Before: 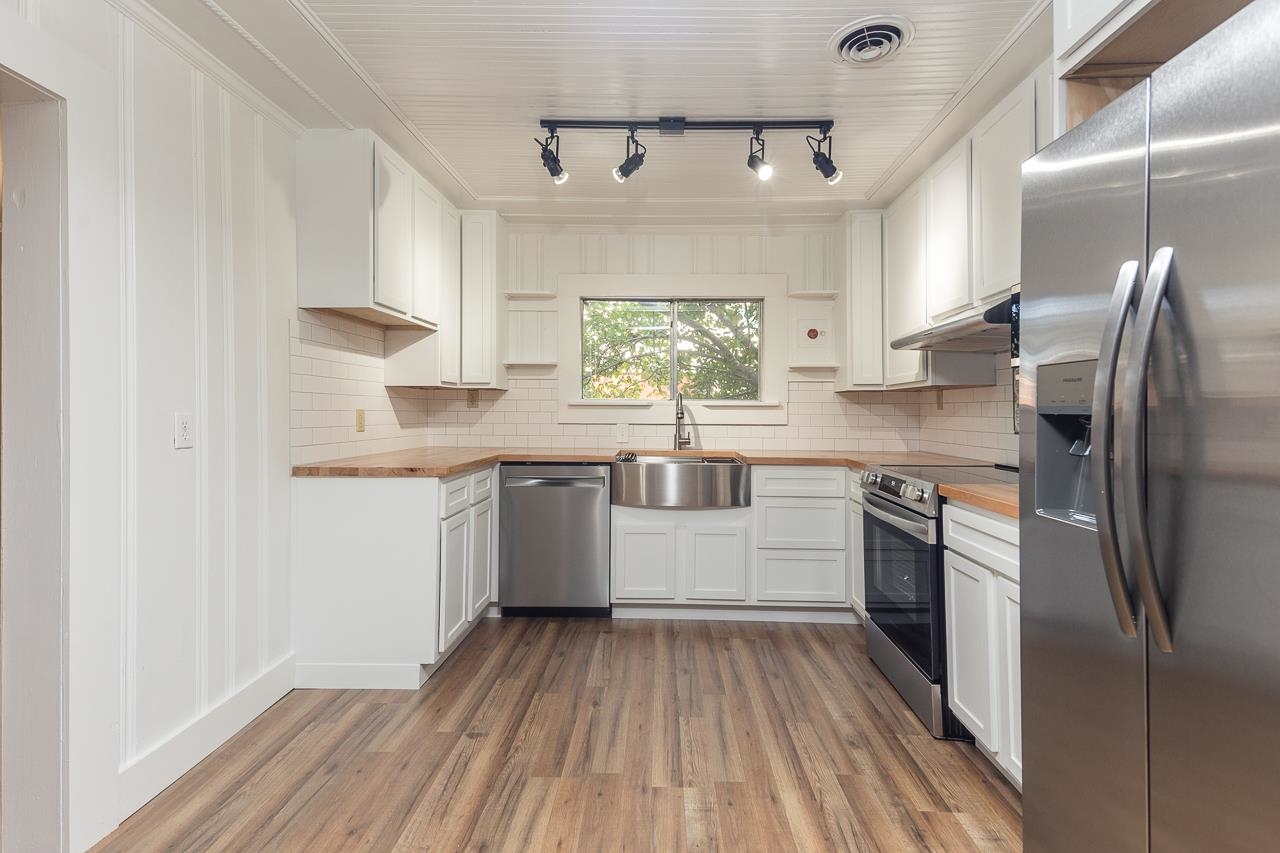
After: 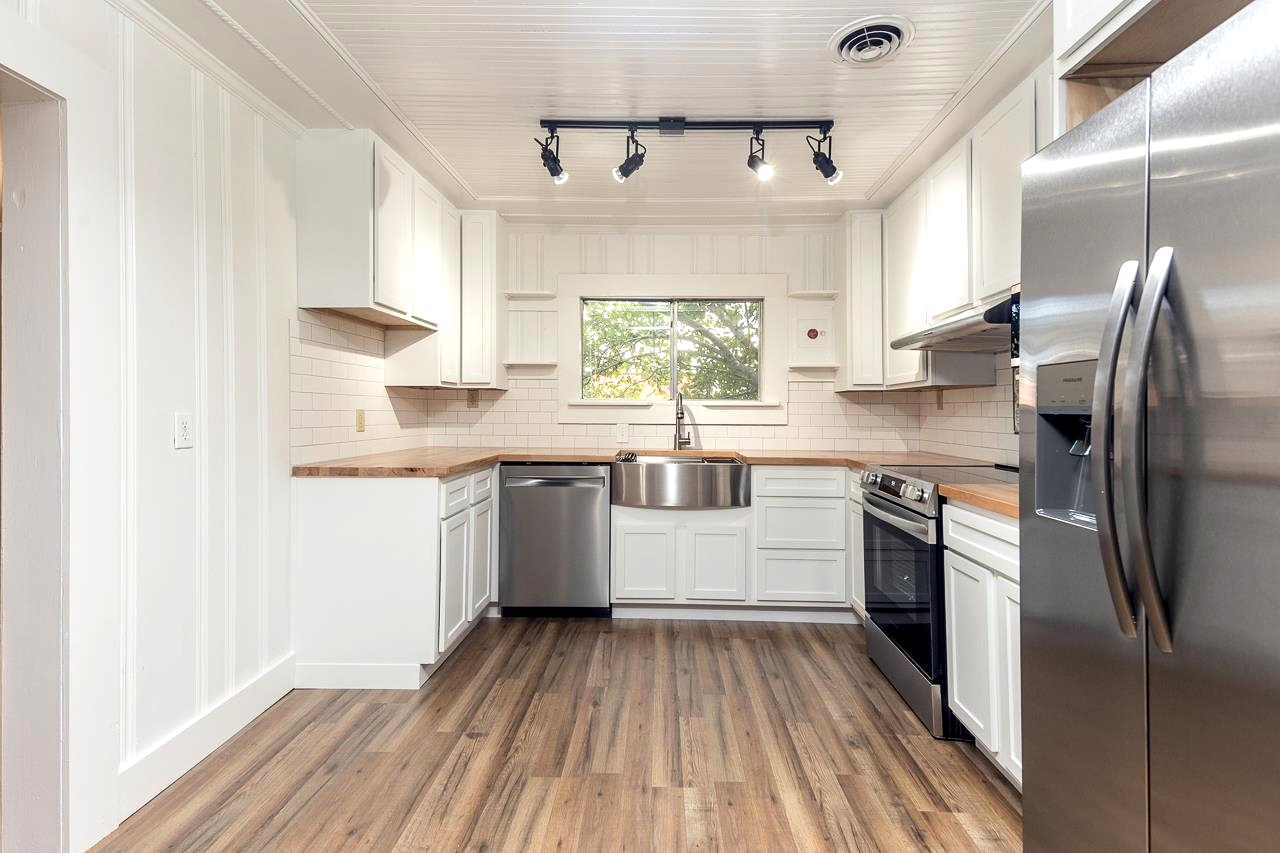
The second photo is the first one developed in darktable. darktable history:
exposure: black level correction 0.01, exposure 0.011 EV, compensate highlight preservation false
tone equalizer: -8 EV -0.417 EV, -7 EV -0.389 EV, -6 EV -0.333 EV, -5 EV -0.222 EV, -3 EV 0.222 EV, -2 EV 0.333 EV, -1 EV 0.389 EV, +0 EV 0.417 EV, edges refinement/feathering 500, mask exposure compensation -1.57 EV, preserve details no
